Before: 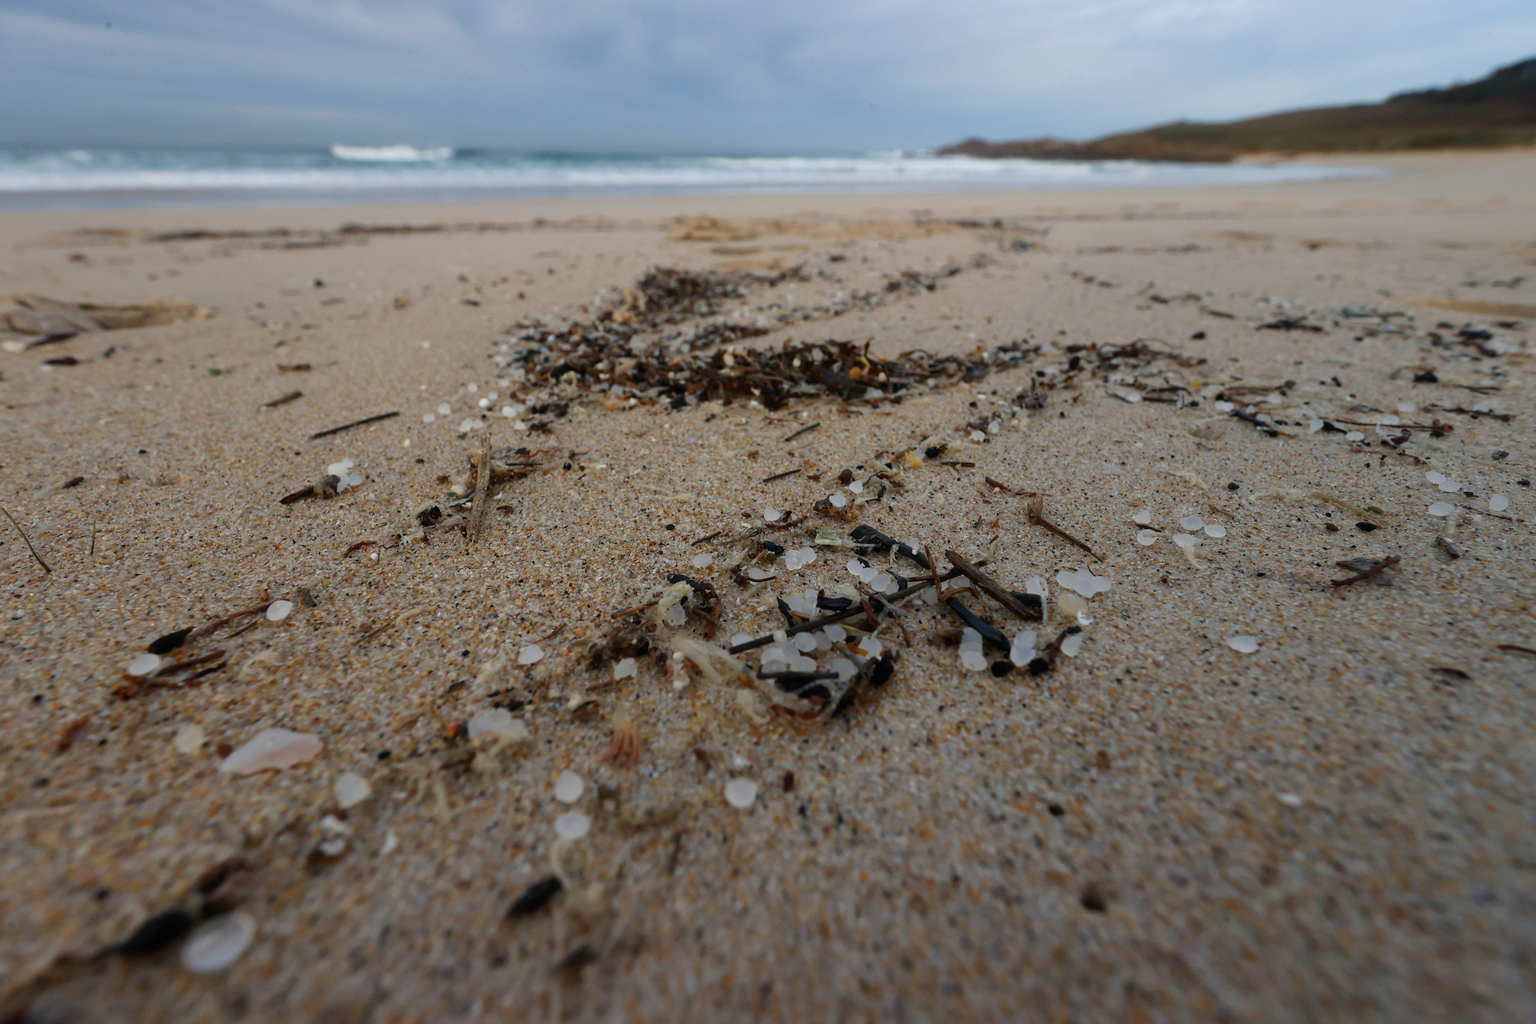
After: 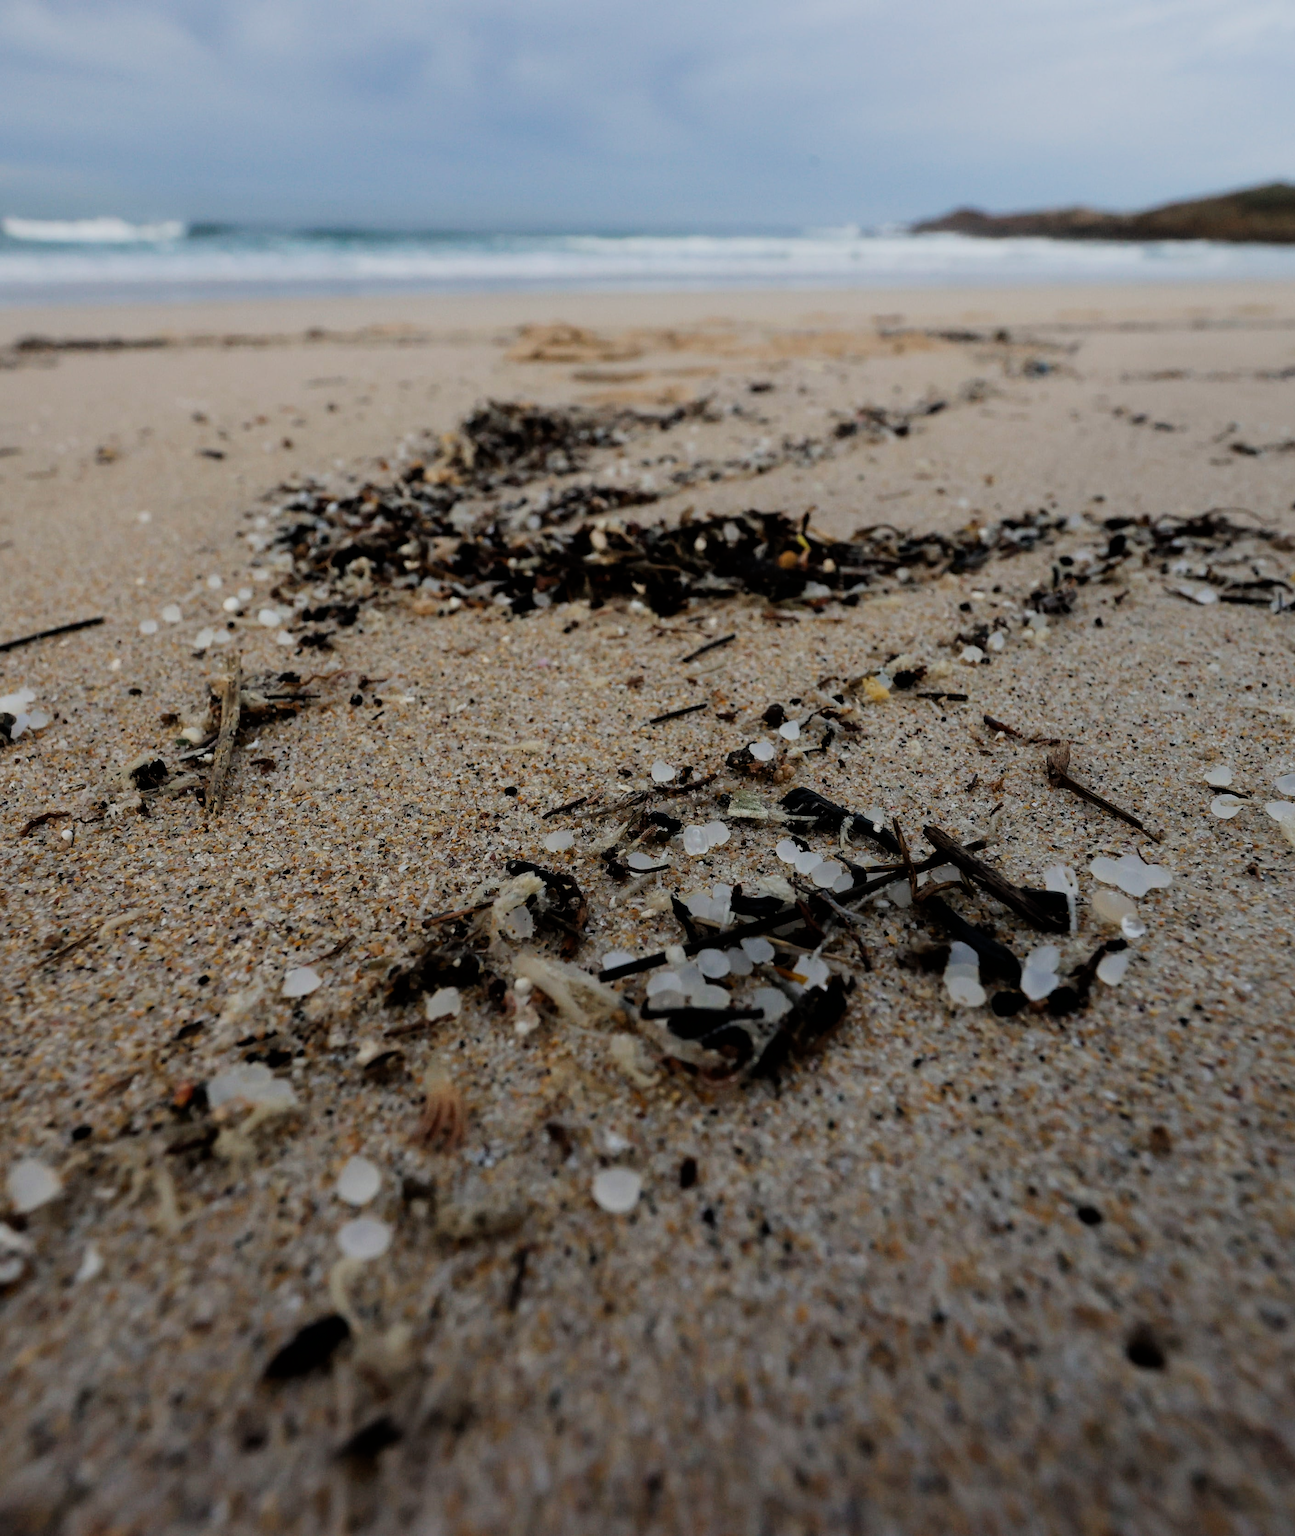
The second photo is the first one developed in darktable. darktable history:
tone equalizer: on, module defaults
filmic rgb: black relative exposure -5 EV, hardness 2.88, contrast 1.3, highlights saturation mix -30%
crop: left 21.496%, right 22.254%
